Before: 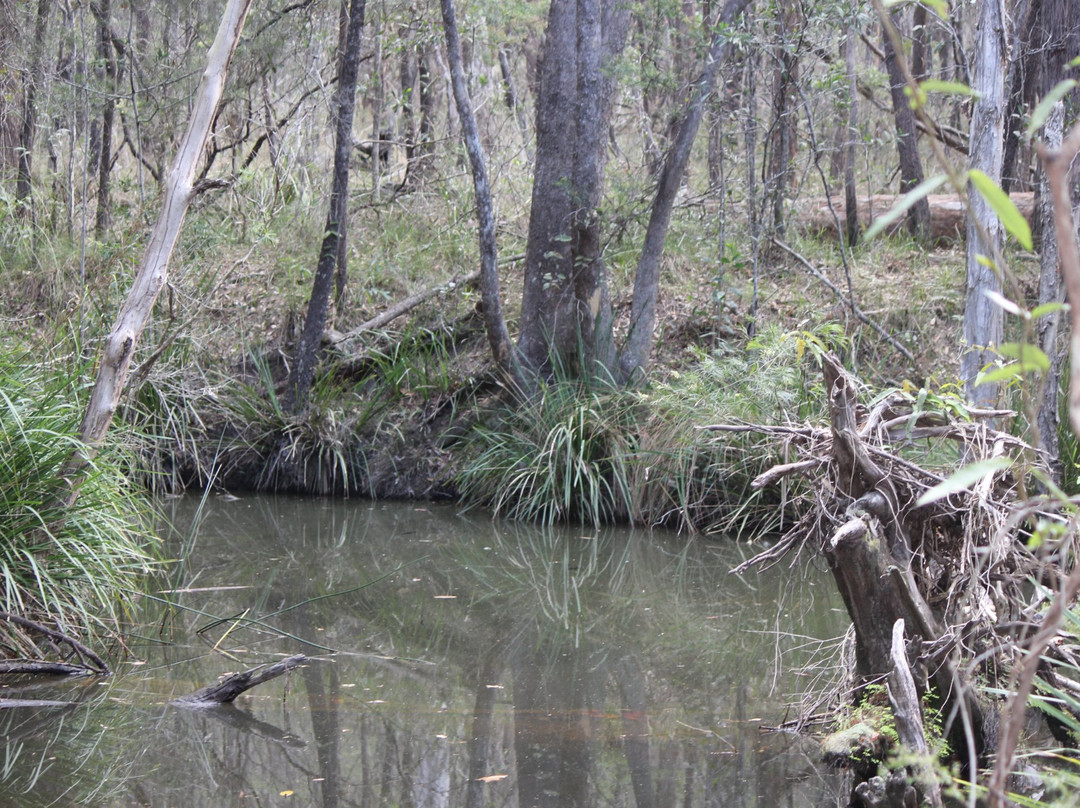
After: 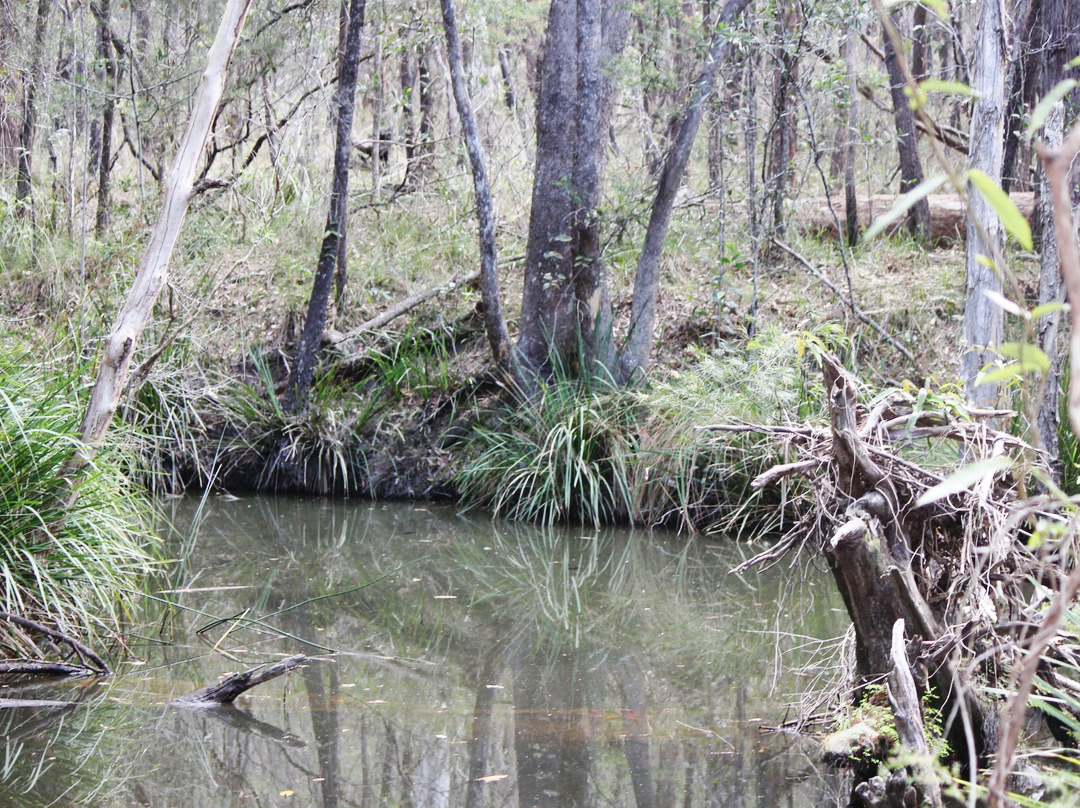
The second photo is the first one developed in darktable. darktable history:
shadows and highlights: radius 336.11, shadows 29.08, soften with gaussian
base curve: curves: ch0 [(0, 0) (0.032, 0.025) (0.121, 0.166) (0.206, 0.329) (0.605, 0.79) (1, 1)], preserve colors none
